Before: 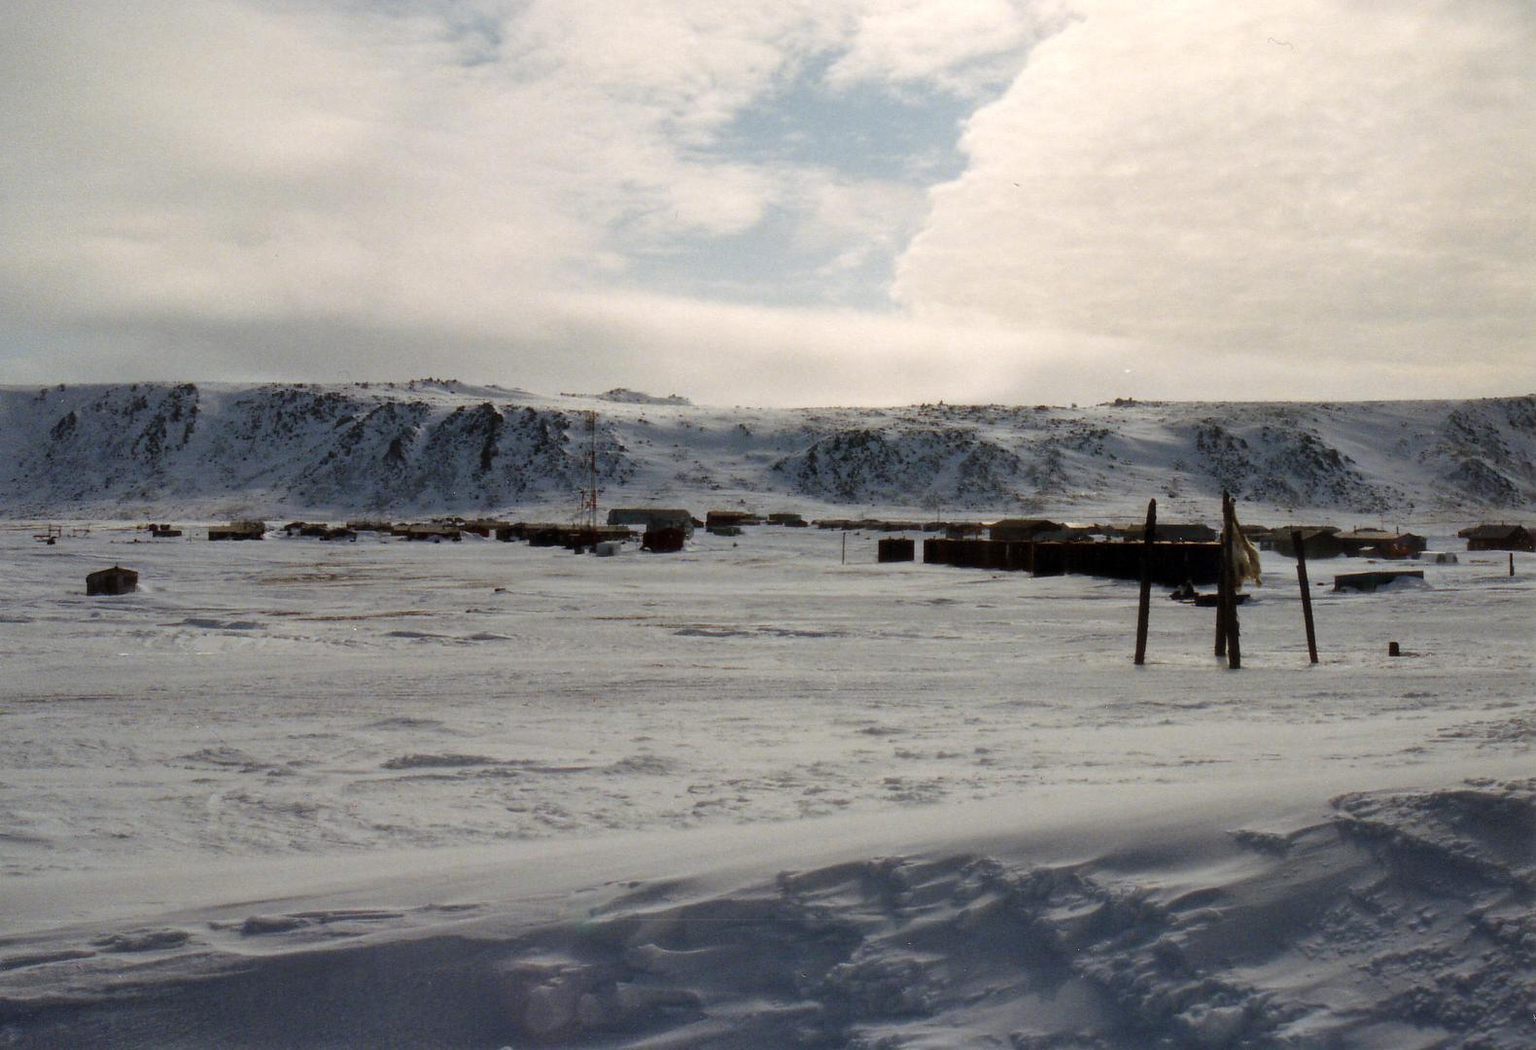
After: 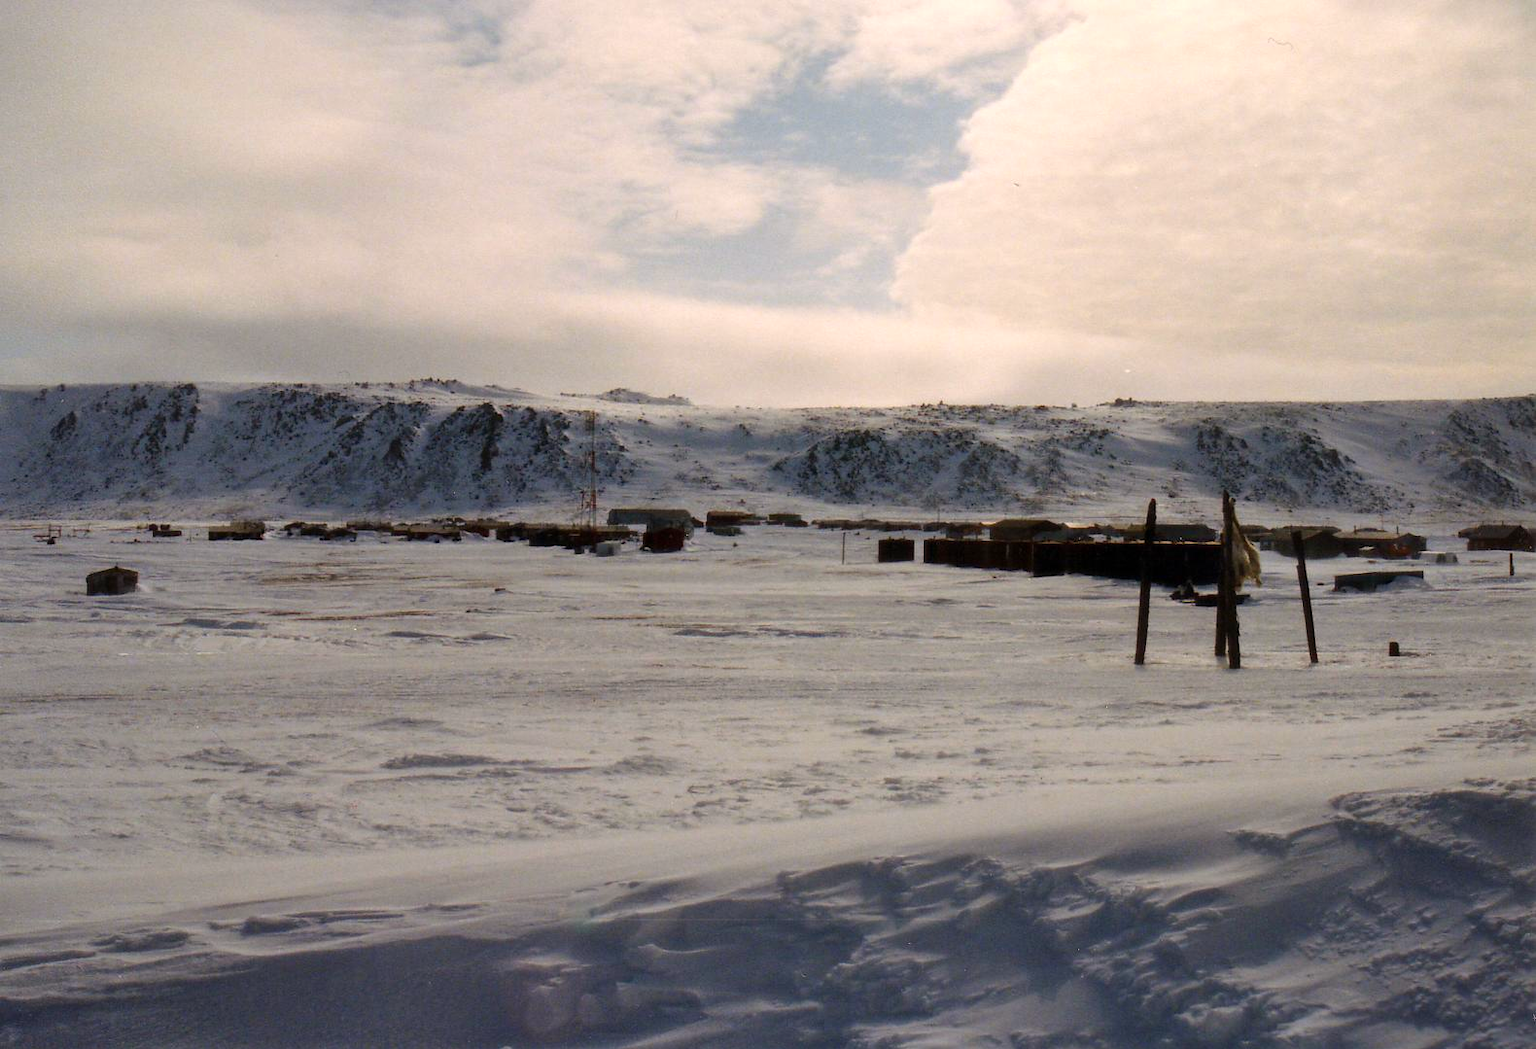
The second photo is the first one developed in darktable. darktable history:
color correction: highlights a* 3.44, highlights b* 2.22, saturation 1.19
